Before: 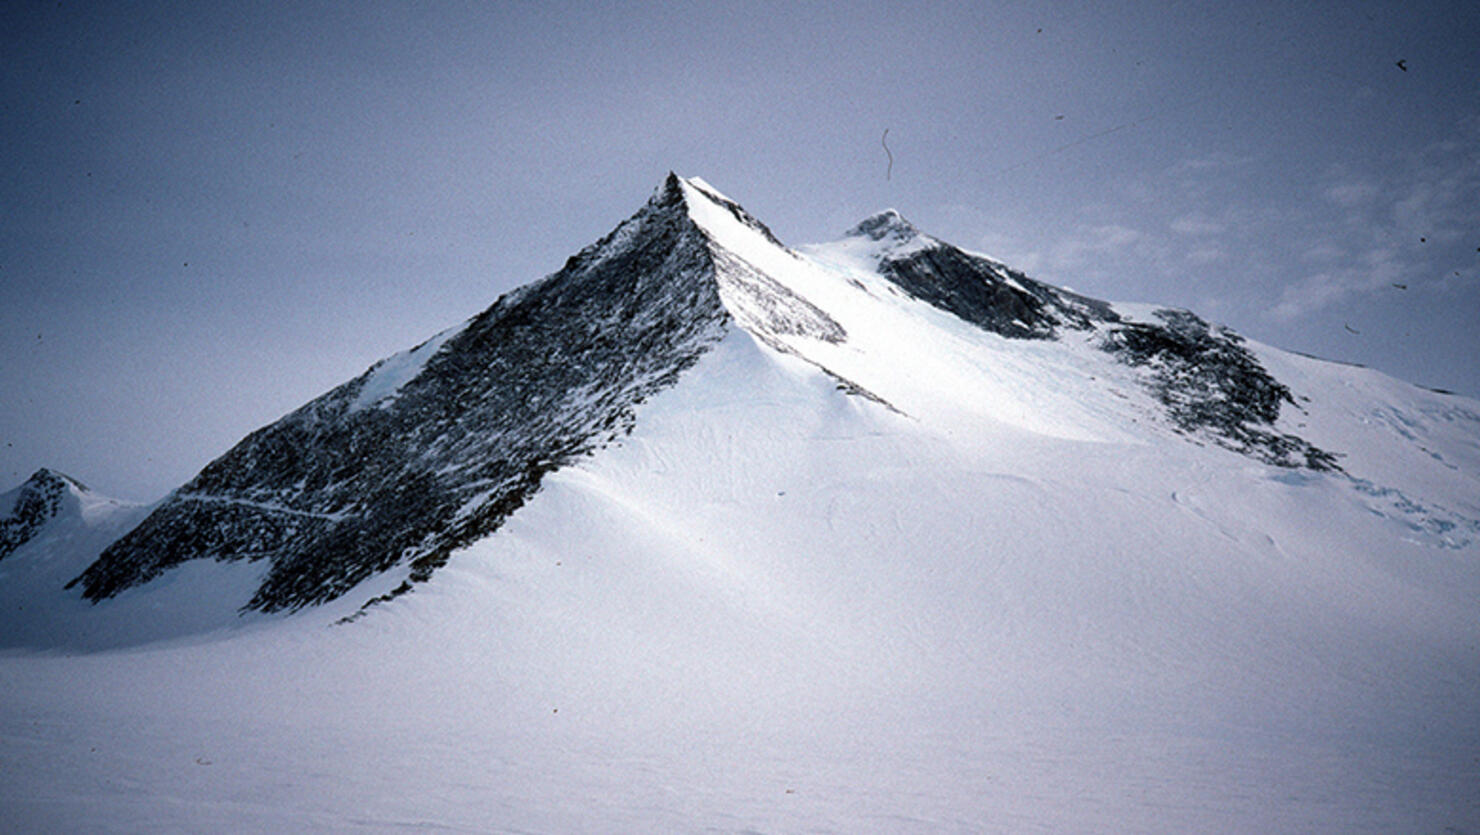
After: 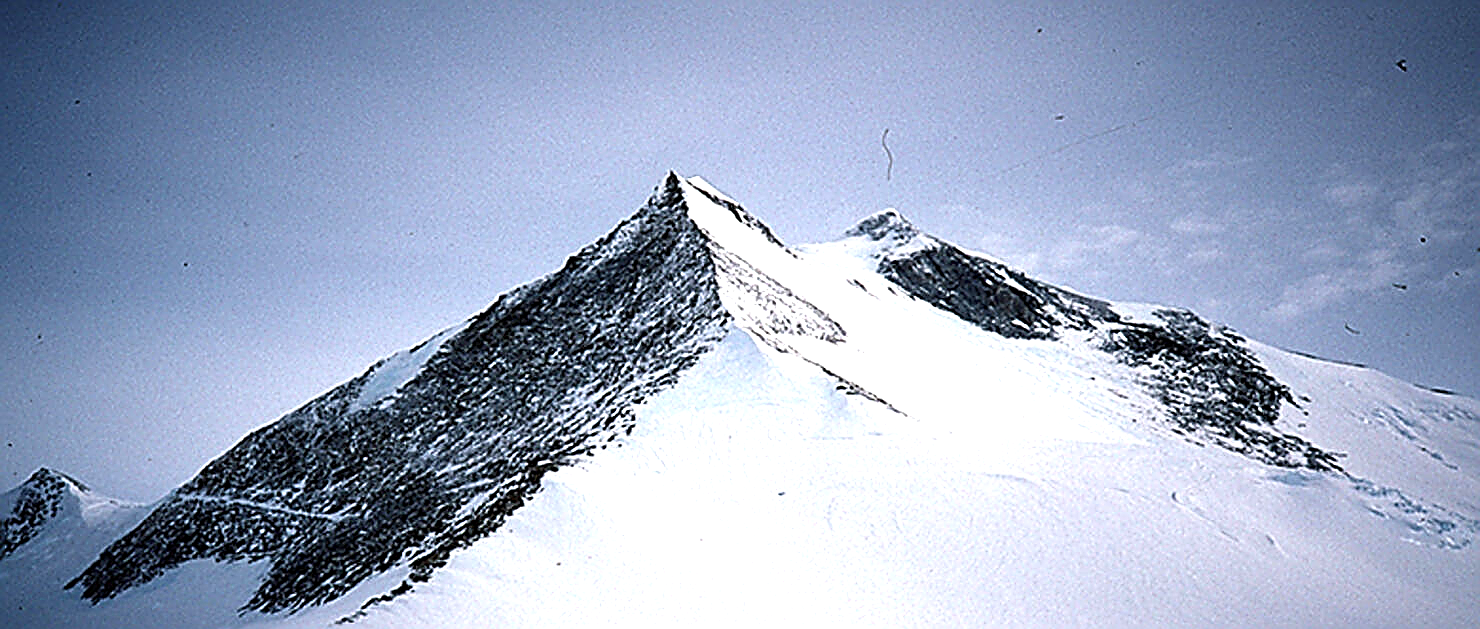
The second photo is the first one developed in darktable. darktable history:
exposure: black level correction 0, exposure 0.695 EV, compensate highlight preservation false
crop: bottom 24.58%
sharpen: amount 1.872
